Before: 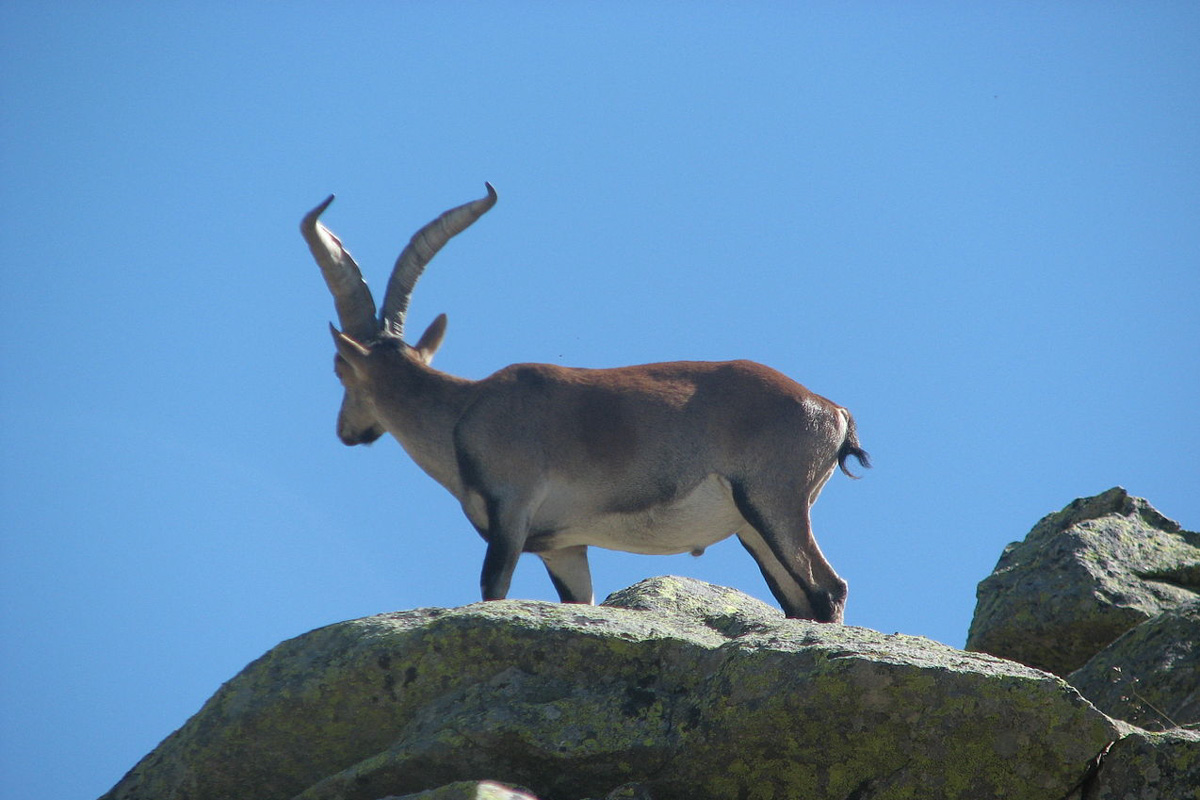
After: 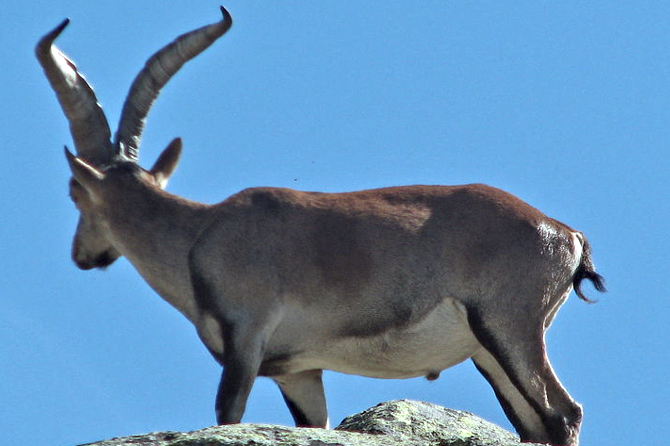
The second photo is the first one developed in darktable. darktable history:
color correction: highlights a* -4.98, highlights b* -3.76, shadows a* 3.83, shadows b* 4.08
crop and rotate: left 22.13%, top 22.054%, right 22.026%, bottom 22.102%
local contrast: mode bilateral grid, contrast 15, coarseness 36, detail 105%, midtone range 0.2
contrast equalizer: y [[0.511, 0.558, 0.631, 0.632, 0.559, 0.512], [0.5 ×6], [0.507, 0.559, 0.627, 0.644, 0.647, 0.647], [0 ×6], [0 ×6]]
